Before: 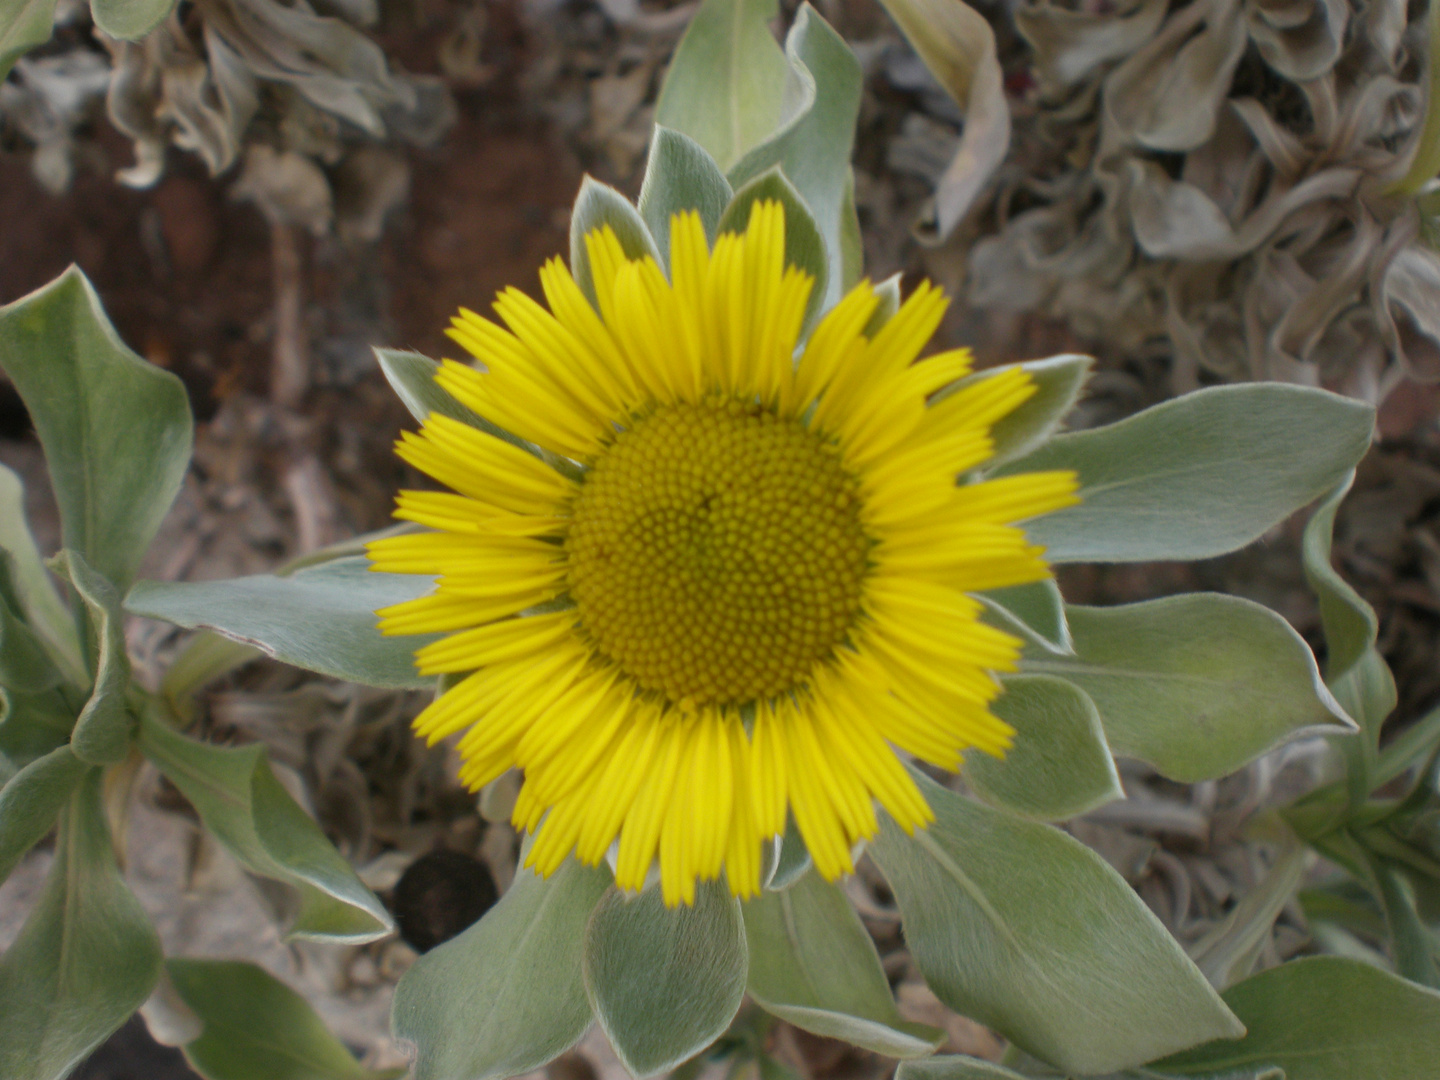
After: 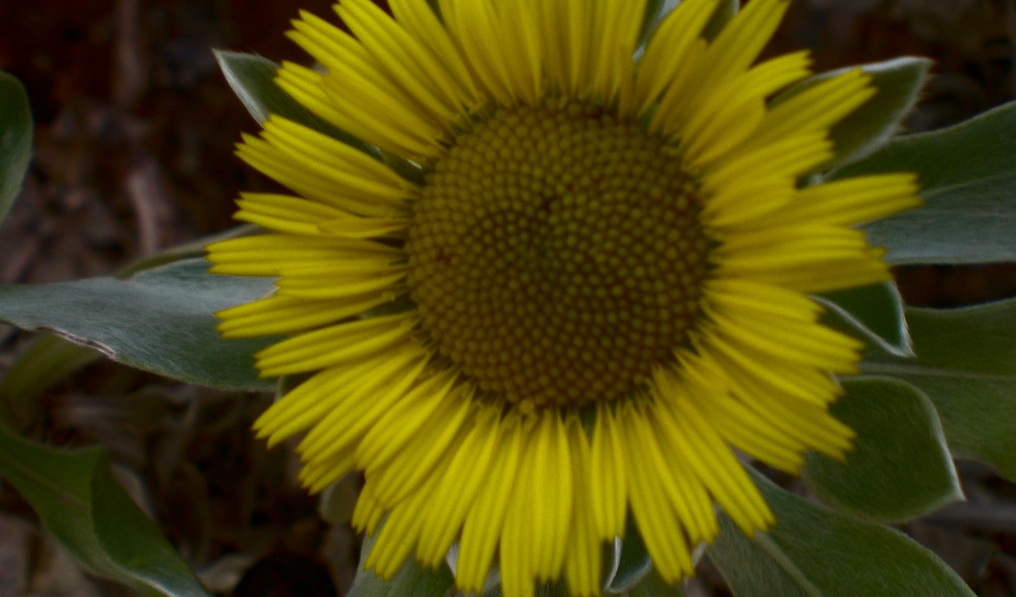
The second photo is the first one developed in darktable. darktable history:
haze removal: compatibility mode true, adaptive false
crop: left 11.123%, top 27.61%, right 18.3%, bottom 17.034%
contrast brightness saturation: brightness -0.52
